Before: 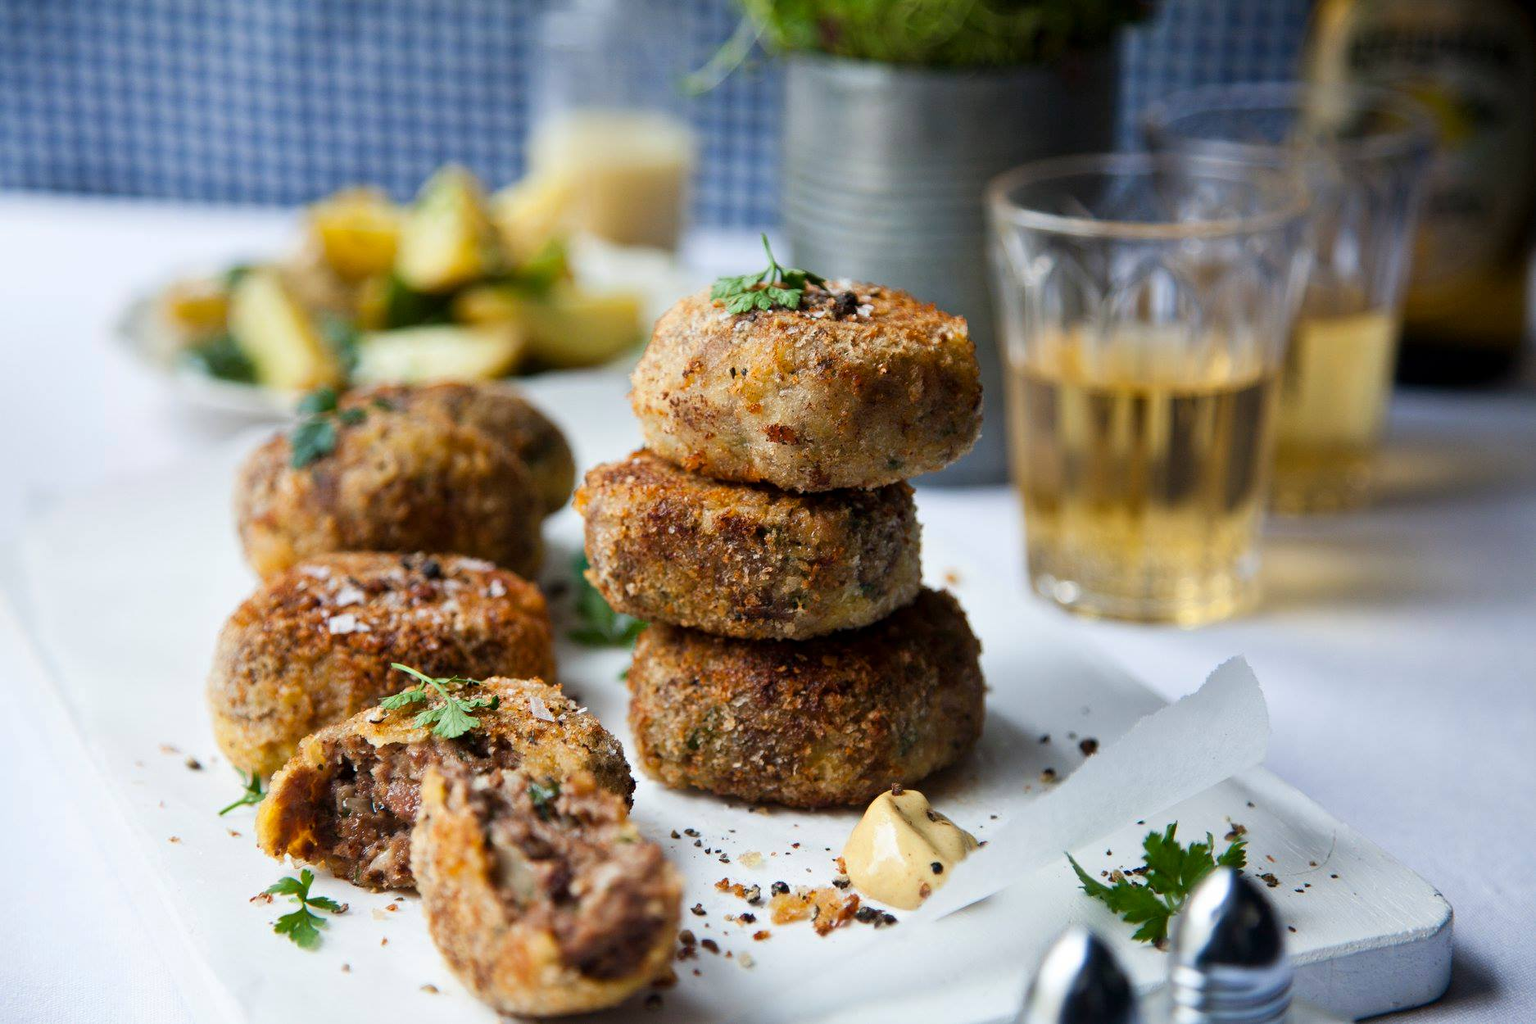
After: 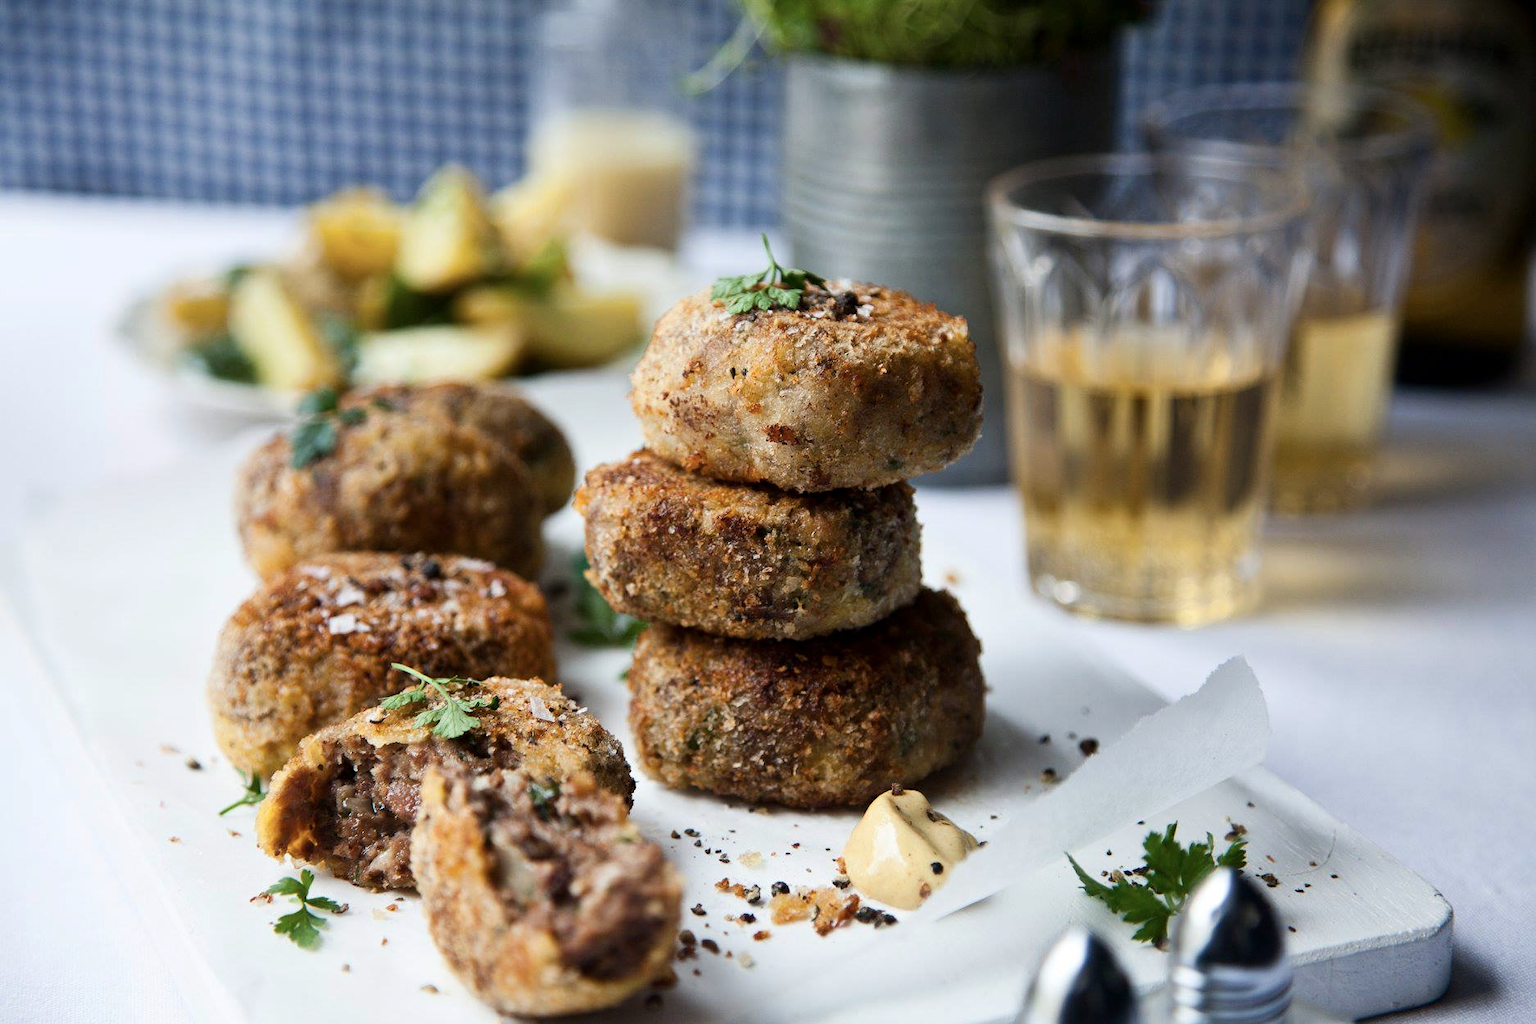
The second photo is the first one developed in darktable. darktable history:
contrast brightness saturation: contrast 0.11, saturation -0.17
